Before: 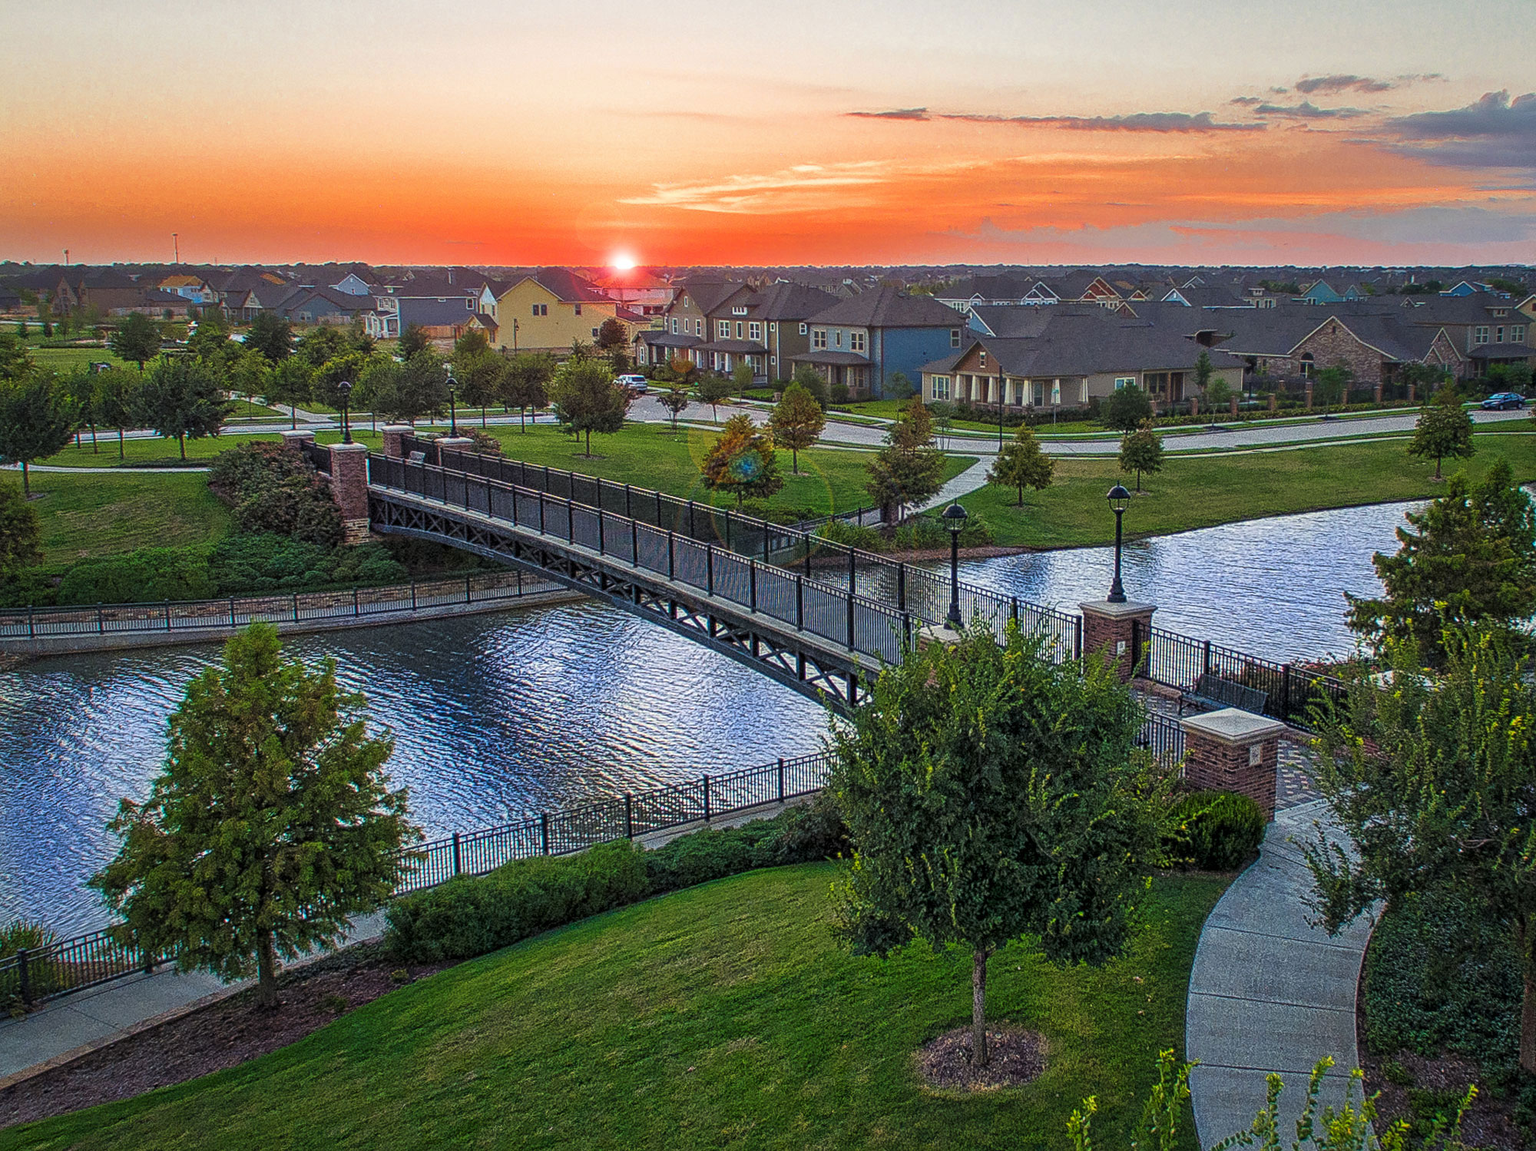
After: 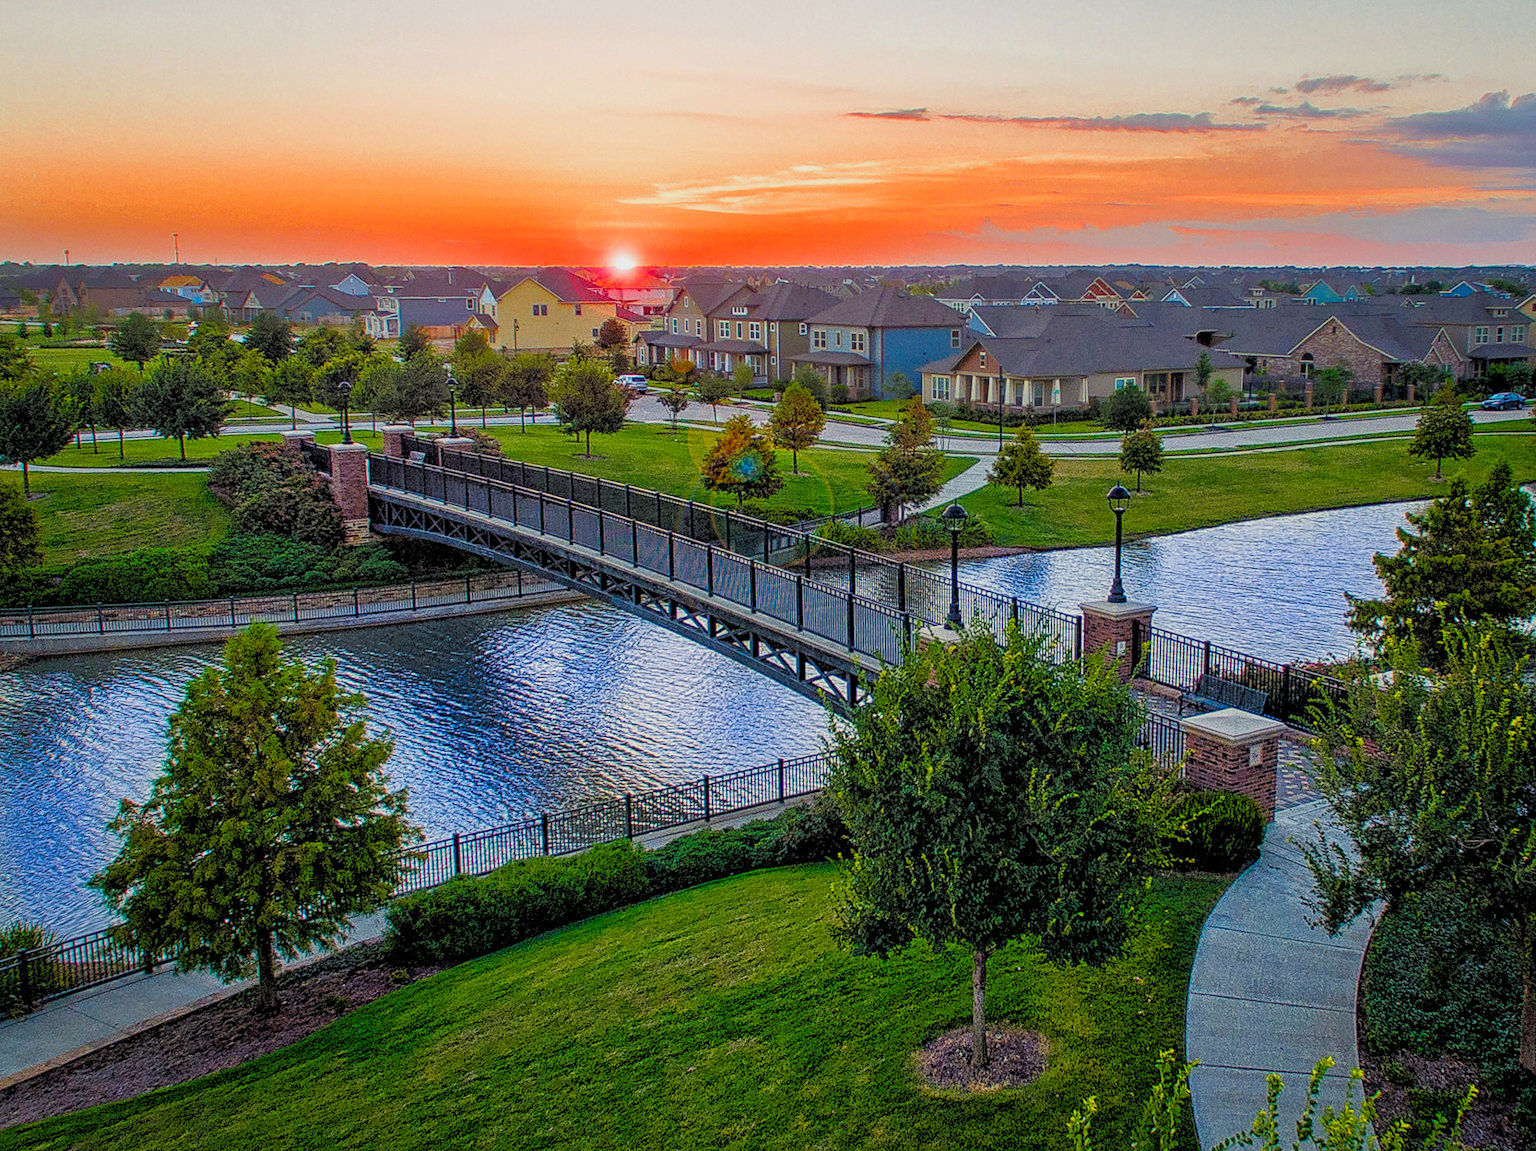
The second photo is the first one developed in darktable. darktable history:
rgb levels: preserve colors sum RGB, levels [[0.038, 0.433, 0.934], [0, 0.5, 1], [0, 0.5, 1]]
color balance rgb: perceptual saturation grading › global saturation 20%, perceptual saturation grading › highlights -25%, perceptual saturation grading › shadows 50%
